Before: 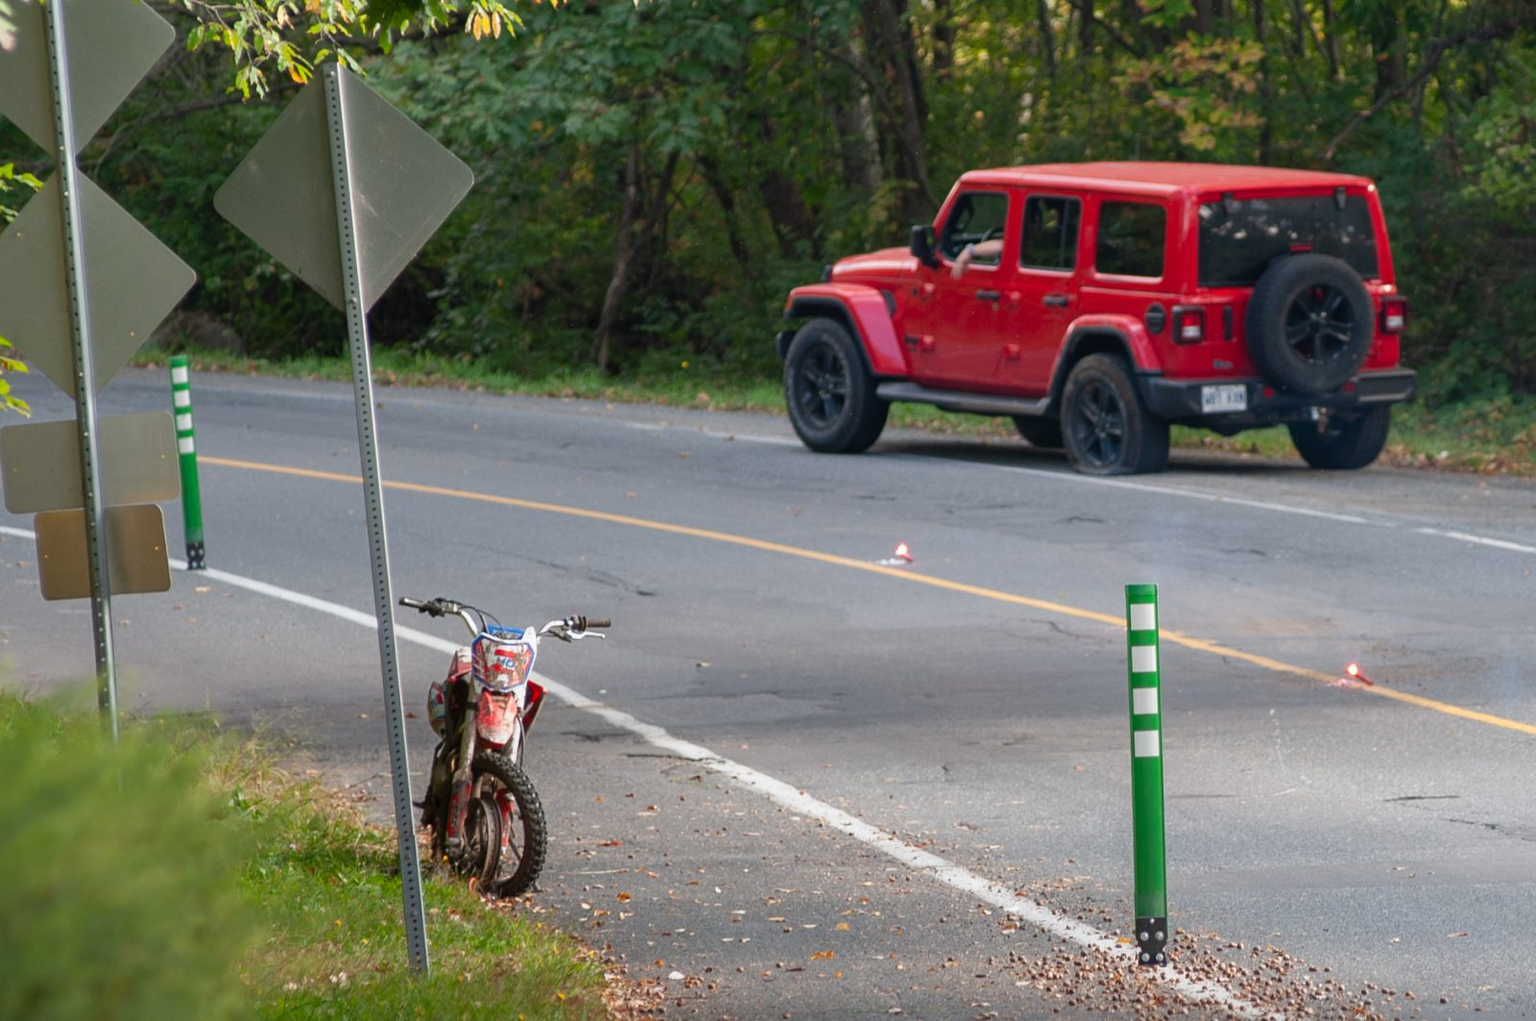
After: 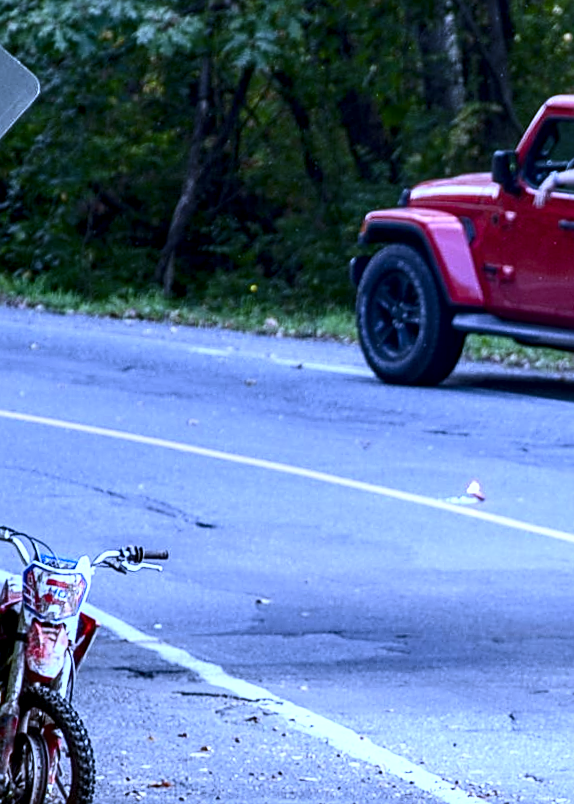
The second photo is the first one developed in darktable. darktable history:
crop and rotate: left 29.476%, top 10.214%, right 35.32%, bottom 17.333%
local contrast: detail 150%
exposure: exposure 0.207 EV, compensate highlight preservation false
white balance: red 0.766, blue 1.537
contrast brightness saturation: contrast 0.28
rotate and perspective: rotation 1.72°, automatic cropping off
sharpen: on, module defaults
tone equalizer: on, module defaults
